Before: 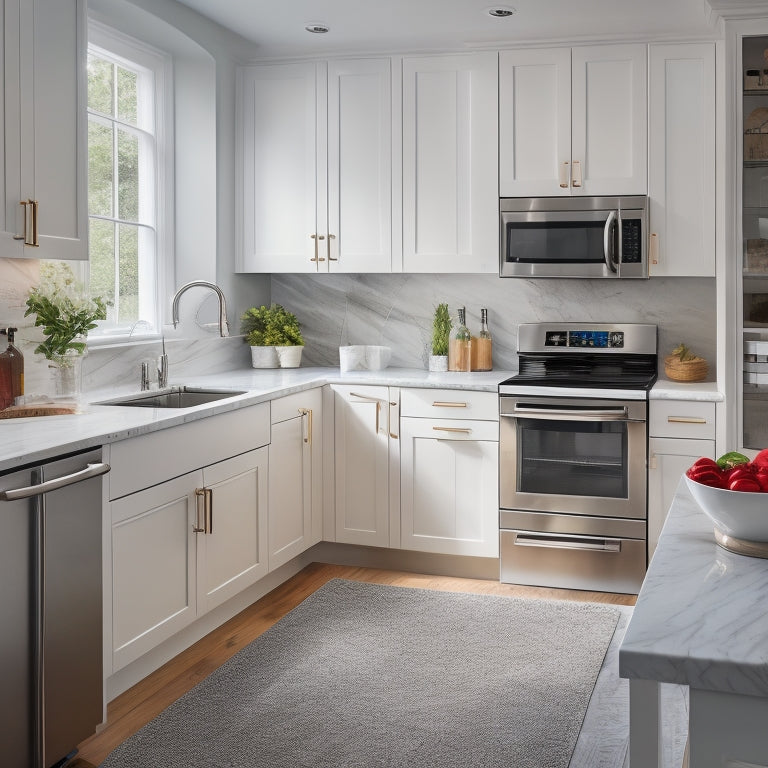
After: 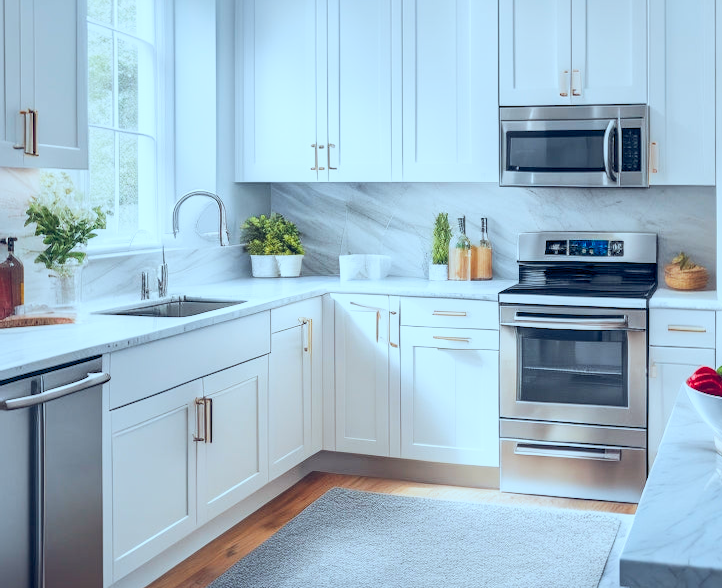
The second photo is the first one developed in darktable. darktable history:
local contrast: on, module defaults
crop and rotate: angle 0.072°, top 11.877%, right 5.772%, bottom 11.339%
base curve: curves: ch0 [(0, 0) (0.088, 0.125) (0.176, 0.251) (0.354, 0.501) (0.613, 0.749) (1, 0.877)], preserve colors none
color balance rgb: global offset › chroma 0.155%, global offset › hue 254.15°, perceptual saturation grading › global saturation 25.493%, perceptual brilliance grading › mid-tones 9.163%, perceptual brilliance grading › shadows 14.663%
color correction: highlights a* -10.72, highlights b* -18.98
